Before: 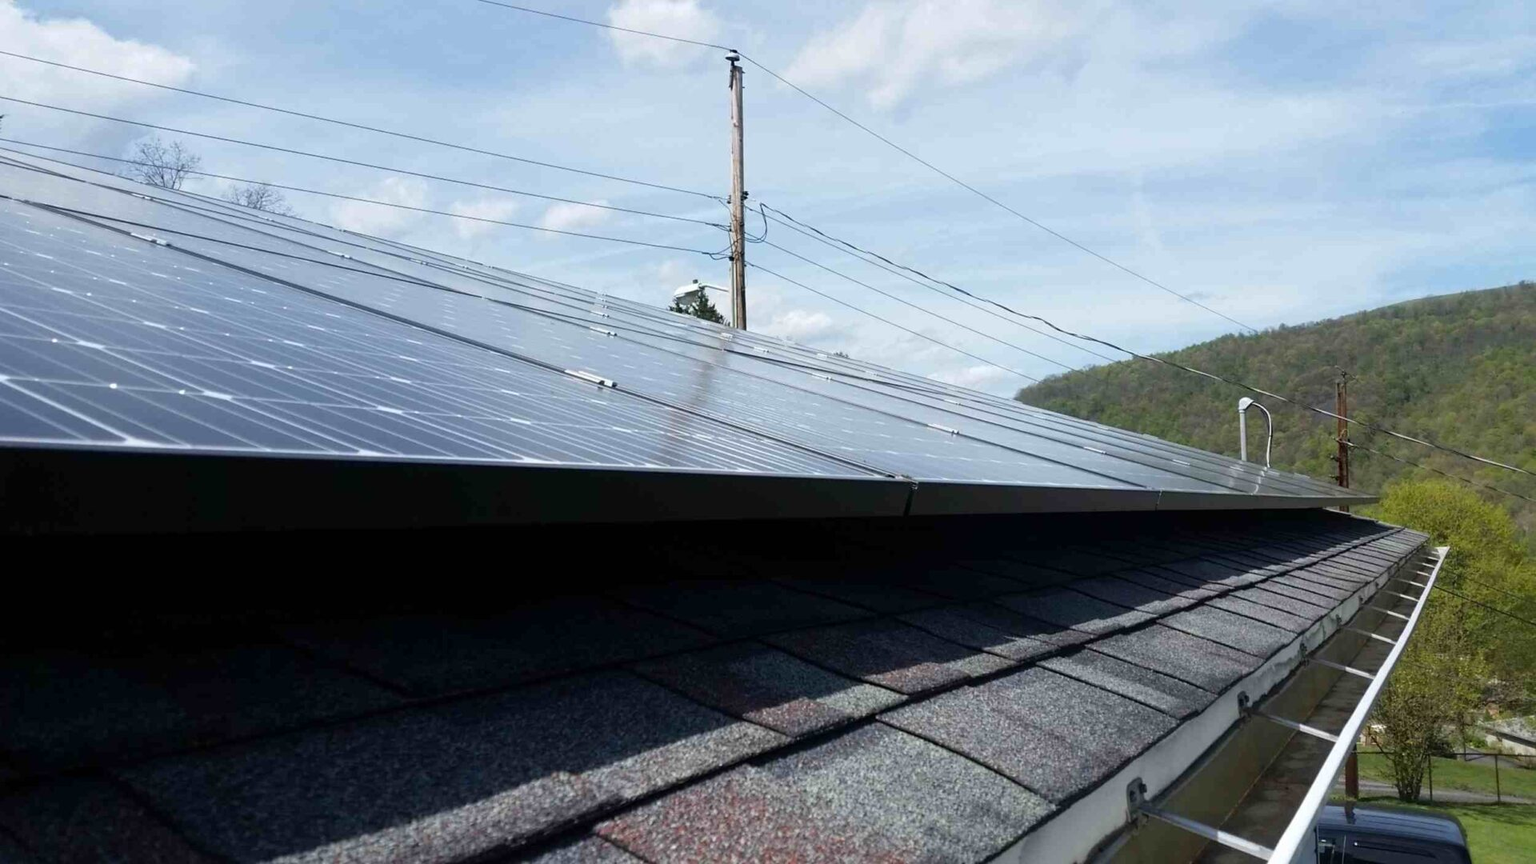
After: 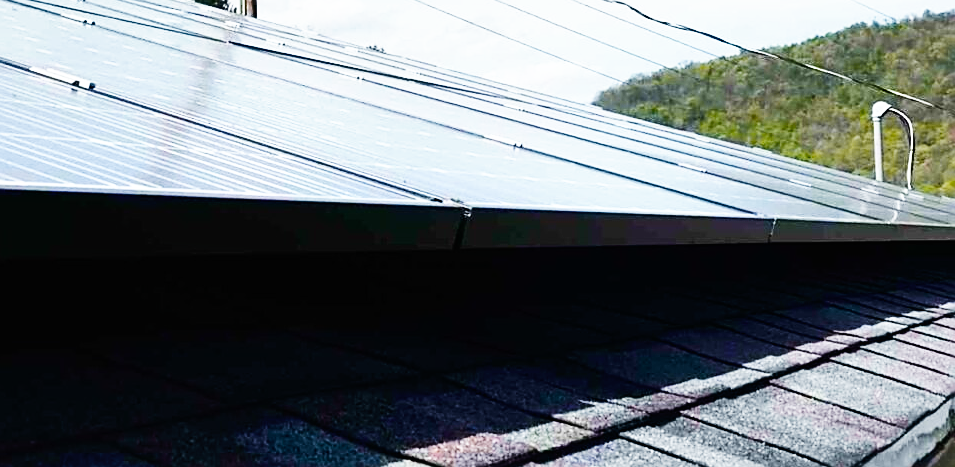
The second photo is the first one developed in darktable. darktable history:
crop: left 35.214%, top 36.654%, right 15.008%, bottom 20.038%
base curve: curves: ch0 [(0, 0) (0.007, 0.004) (0.027, 0.03) (0.046, 0.07) (0.207, 0.54) (0.442, 0.872) (0.673, 0.972) (1, 1)], preserve colors none
color balance rgb: linear chroma grading › shadows 16.478%, perceptual saturation grading › global saturation -0.068%, global vibrance 20%
sharpen: on, module defaults
shadows and highlights: radius 119.49, shadows 41.58, highlights -62.31, soften with gaussian
tone curve: curves: ch0 [(0, 0.003) (0.117, 0.101) (0.257, 0.246) (0.408, 0.432) (0.611, 0.653) (0.824, 0.846) (1, 1)]; ch1 [(0, 0) (0.227, 0.197) (0.405, 0.421) (0.501, 0.501) (0.522, 0.53) (0.563, 0.572) (0.589, 0.611) (0.699, 0.709) (0.976, 0.992)]; ch2 [(0, 0) (0.208, 0.176) (0.377, 0.38) (0.5, 0.5) (0.537, 0.534) (0.571, 0.576) (0.681, 0.746) (1, 1)], color space Lab, independent channels, preserve colors none
